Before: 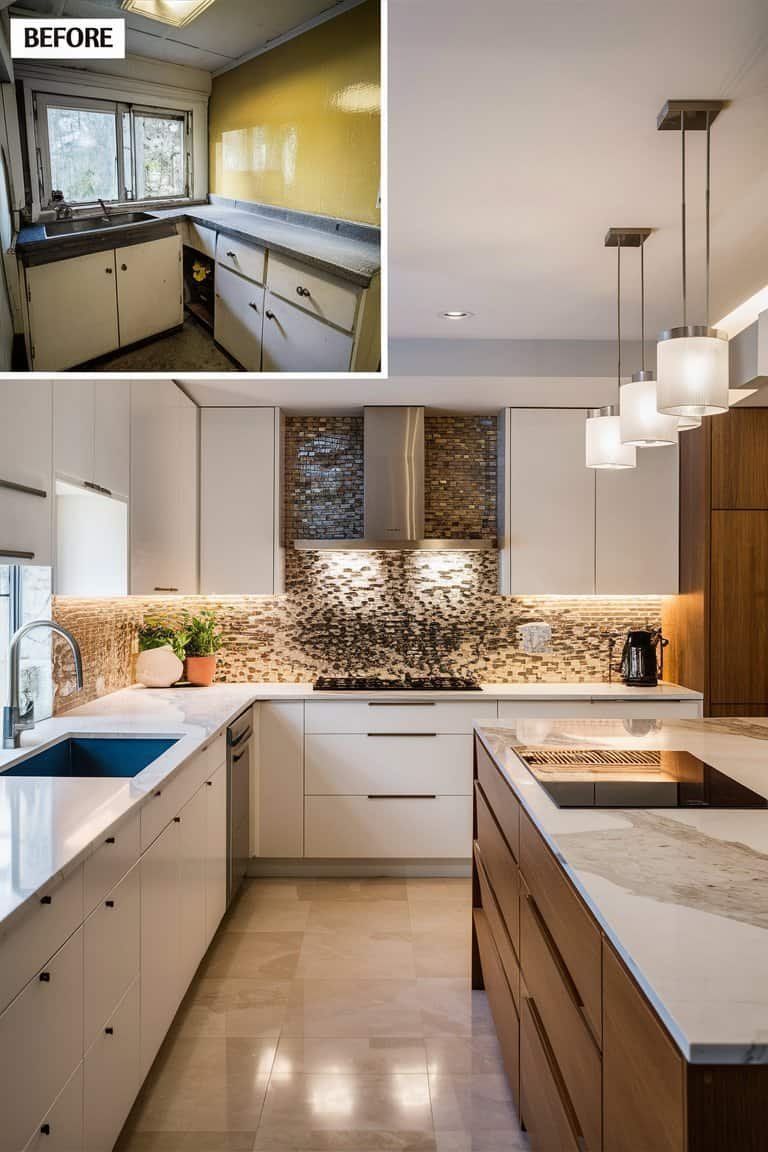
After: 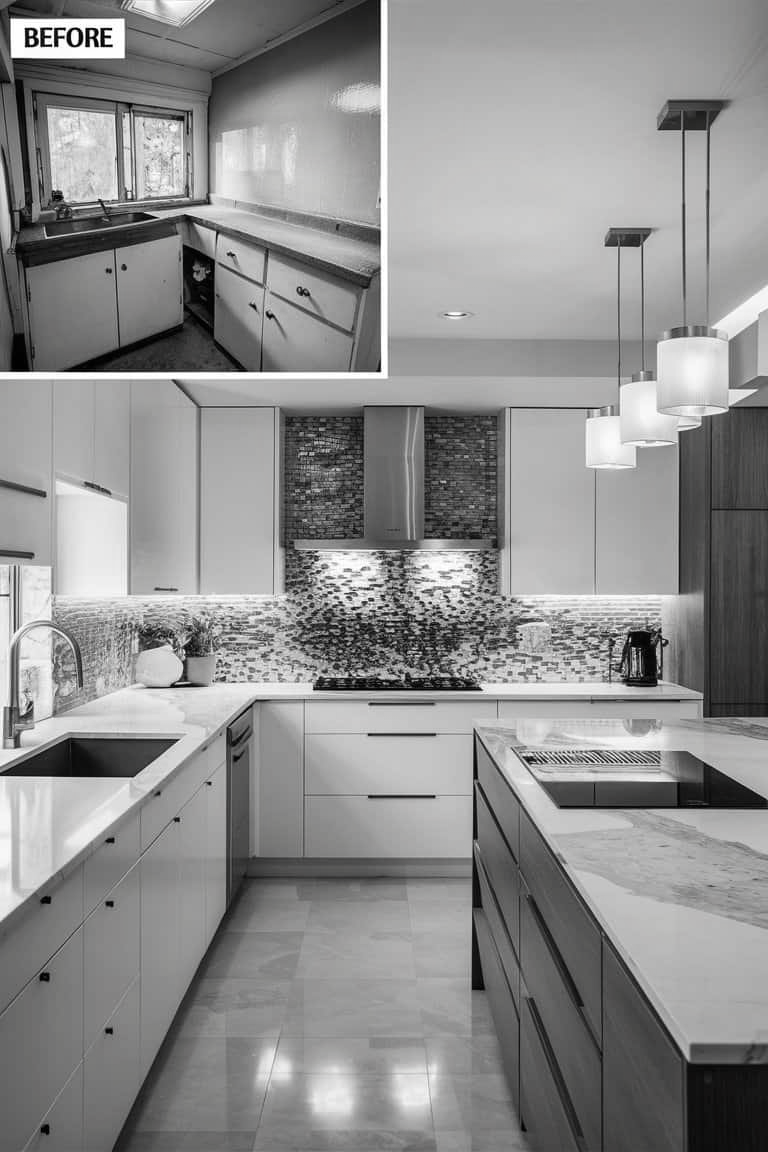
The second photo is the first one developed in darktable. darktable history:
contrast brightness saturation: saturation -0.994
tone equalizer: on, module defaults
